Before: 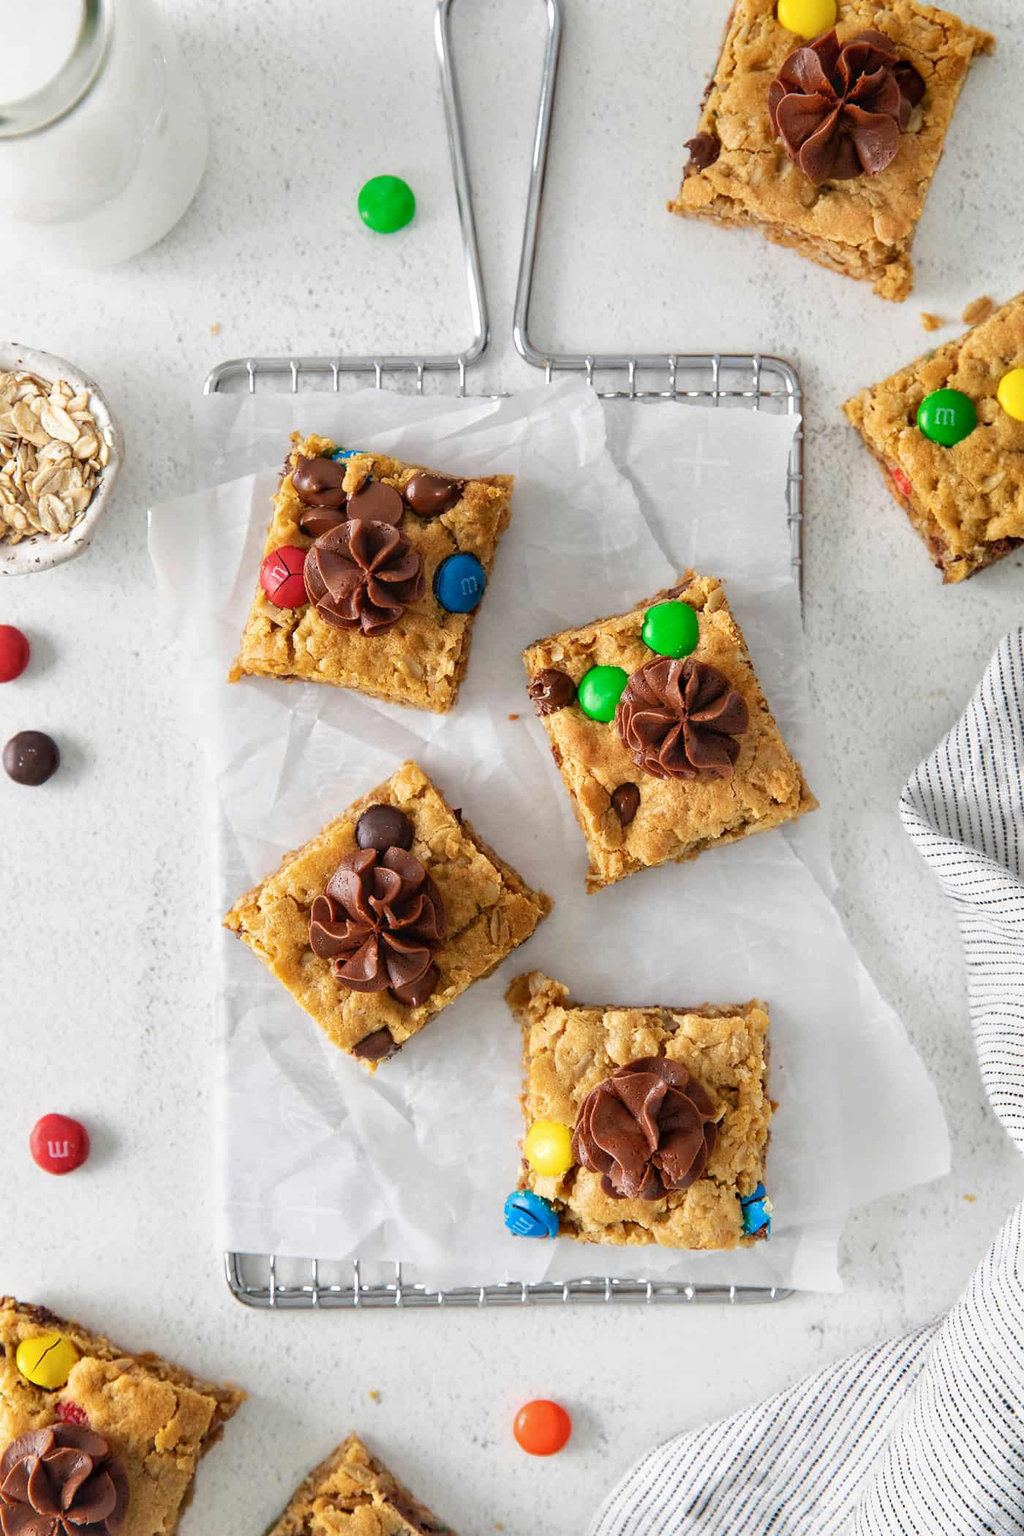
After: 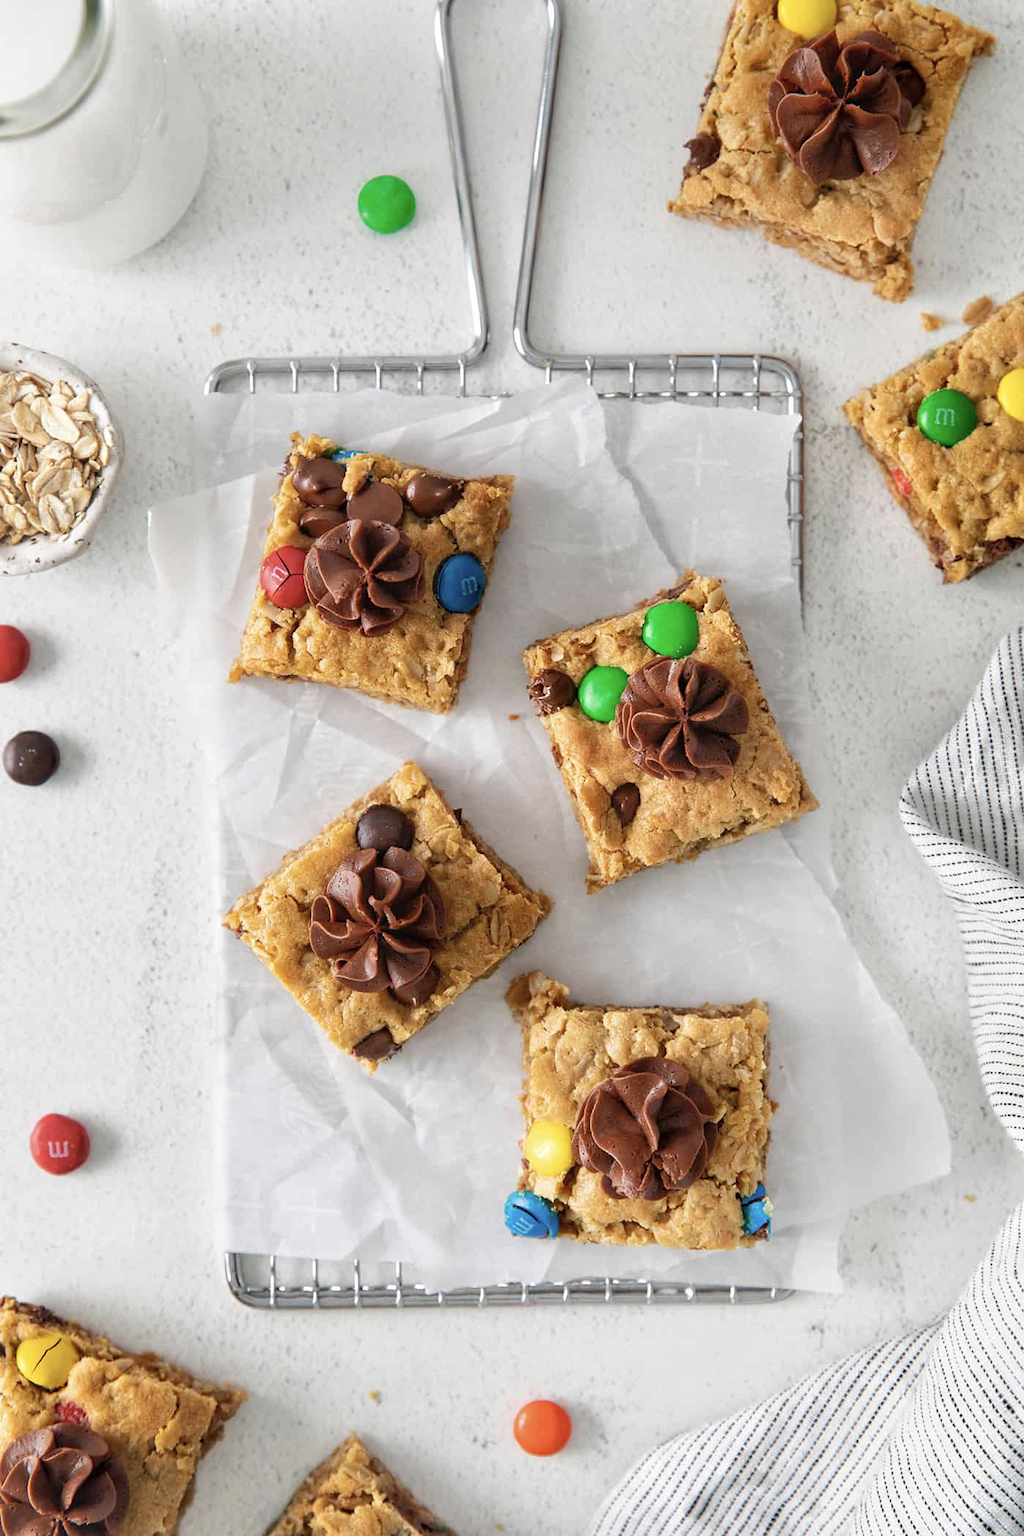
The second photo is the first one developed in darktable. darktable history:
white balance: emerald 1
contrast brightness saturation: saturation -0.17
